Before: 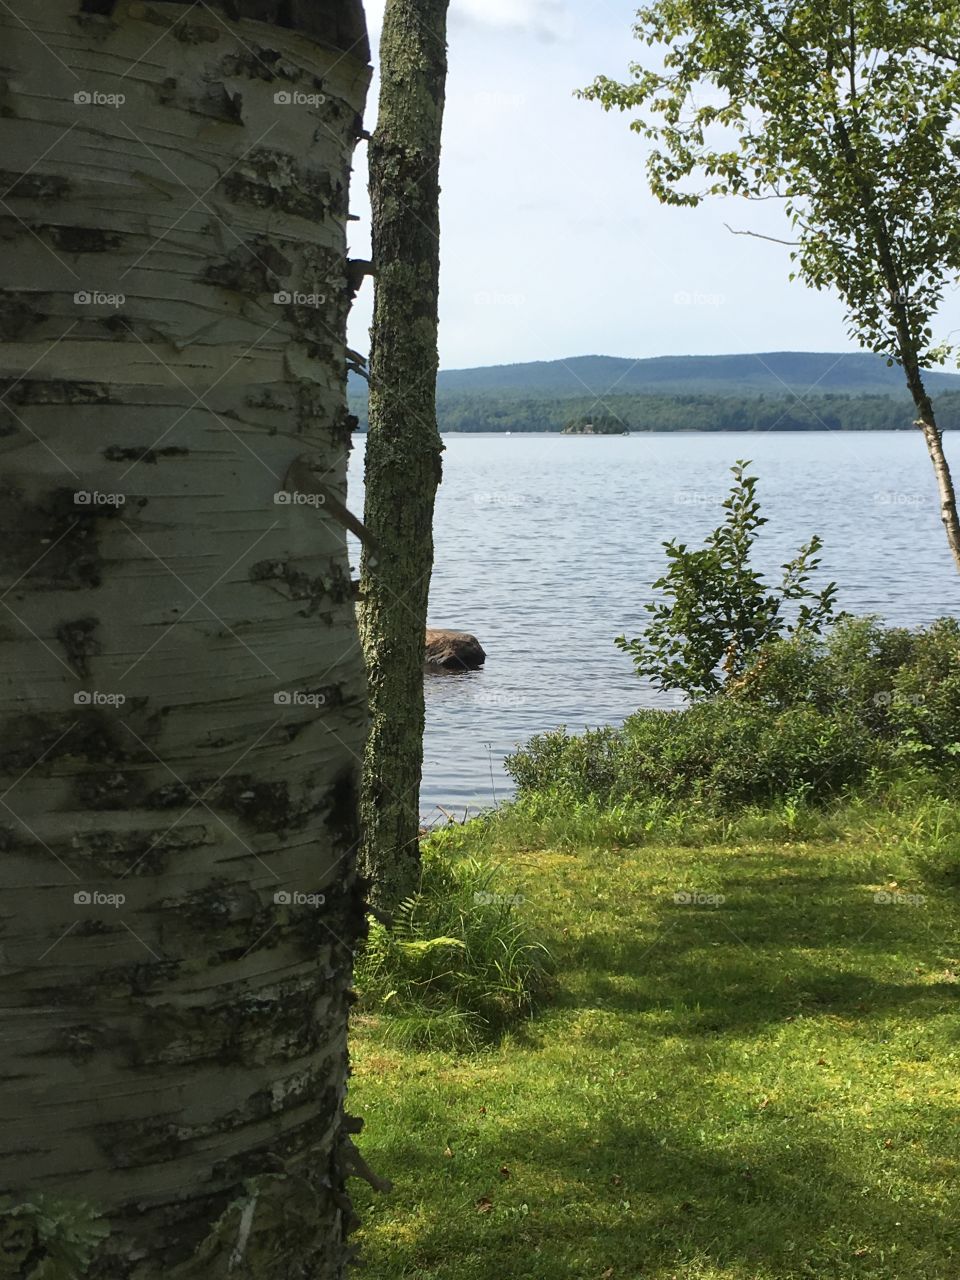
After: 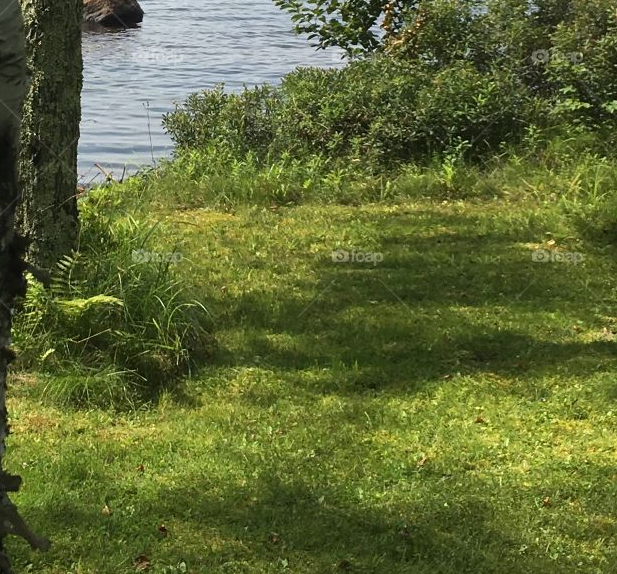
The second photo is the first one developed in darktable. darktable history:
crop and rotate: left 35.673%, top 50.214%, bottom 4.892%
